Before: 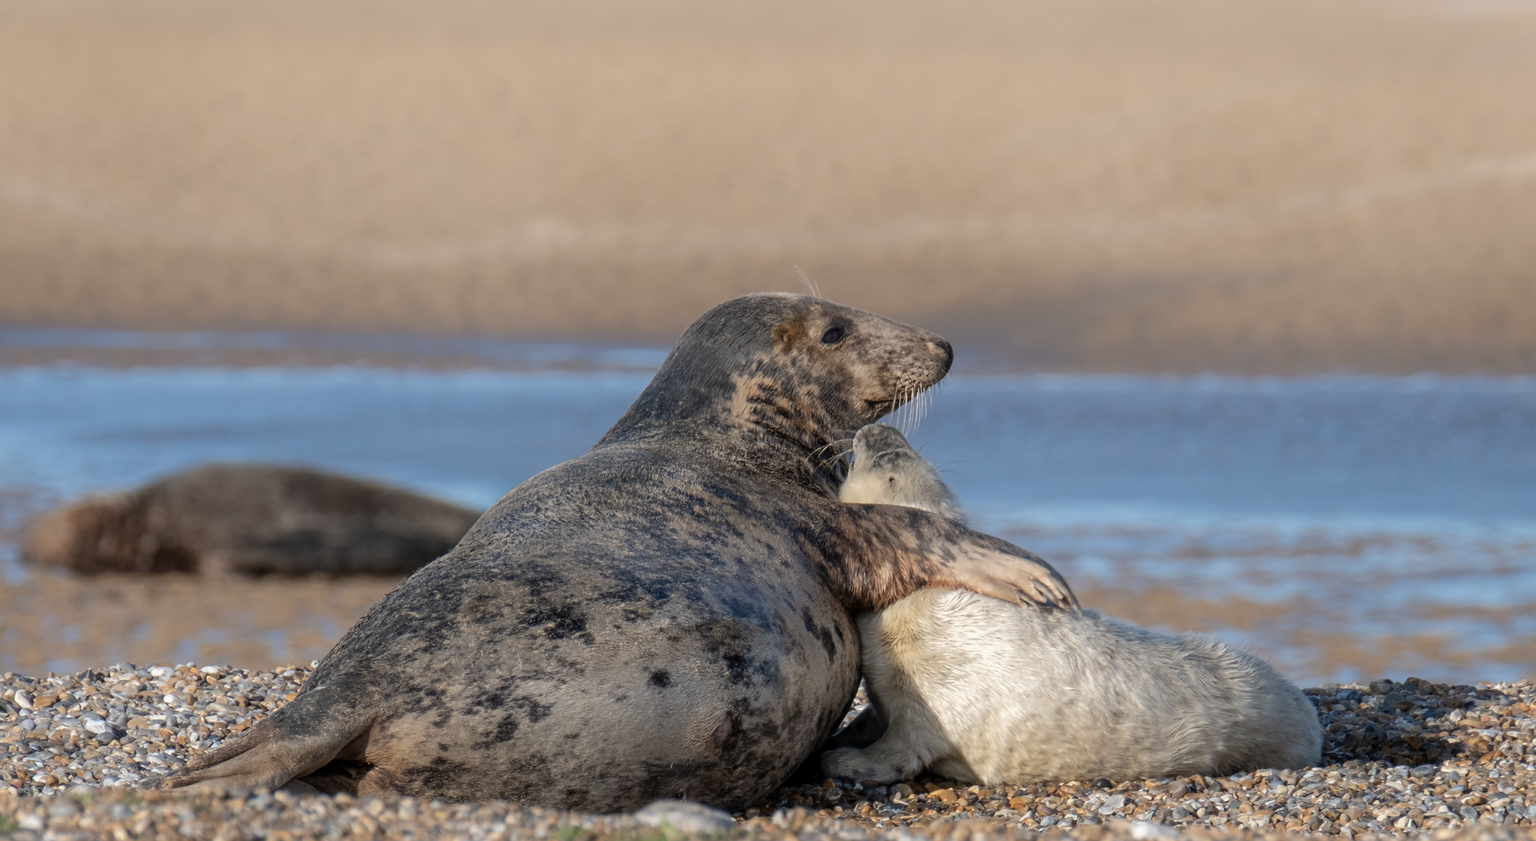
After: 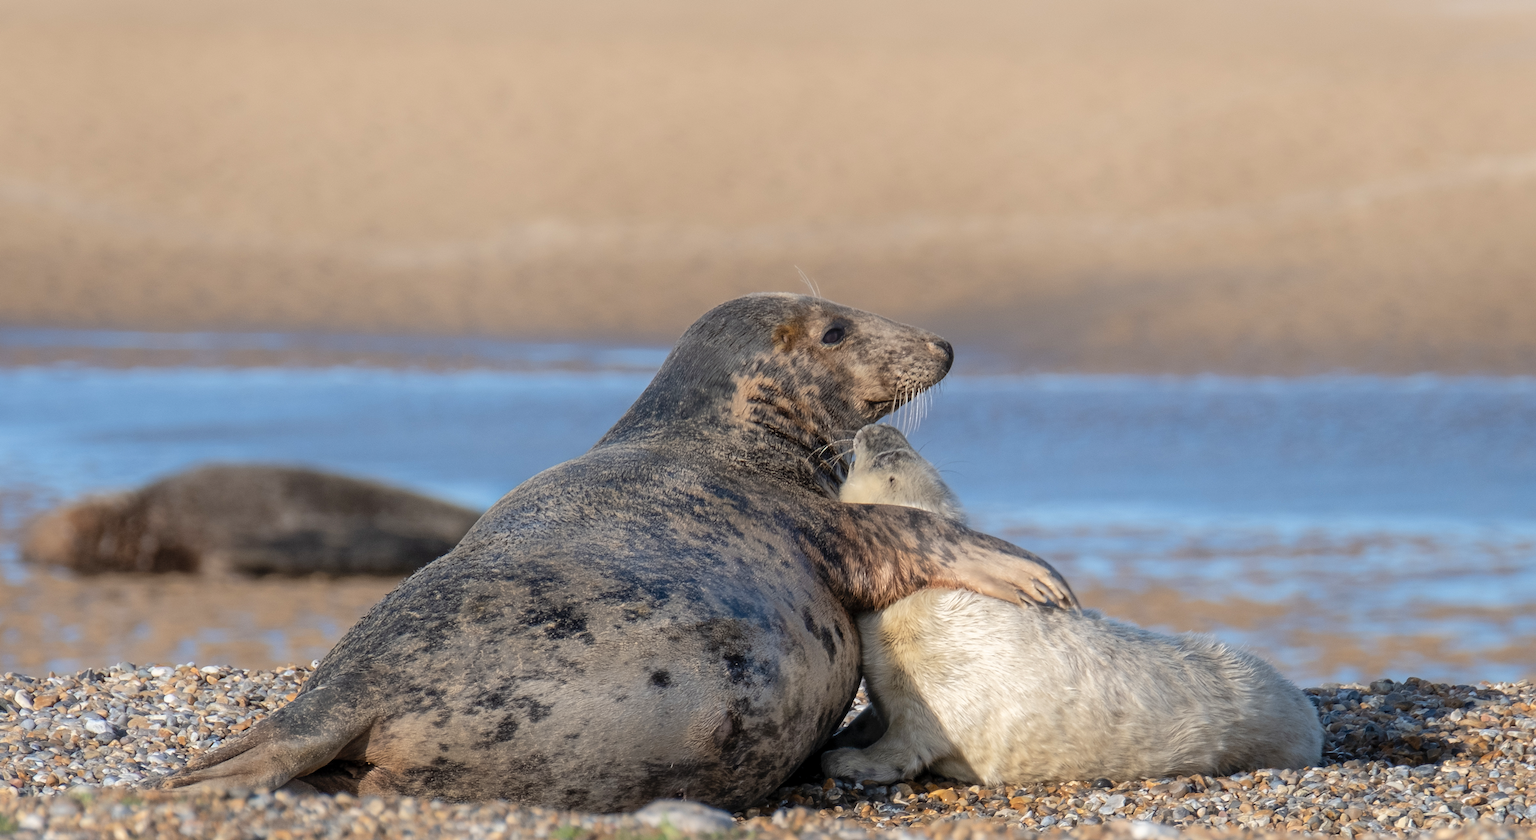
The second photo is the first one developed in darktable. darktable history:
sharpen: radius 1.824, amount 0.41, threshold 1.566
contrast brightness saturation: contrast 0.071, brightness 0.076, saturation 0.181
